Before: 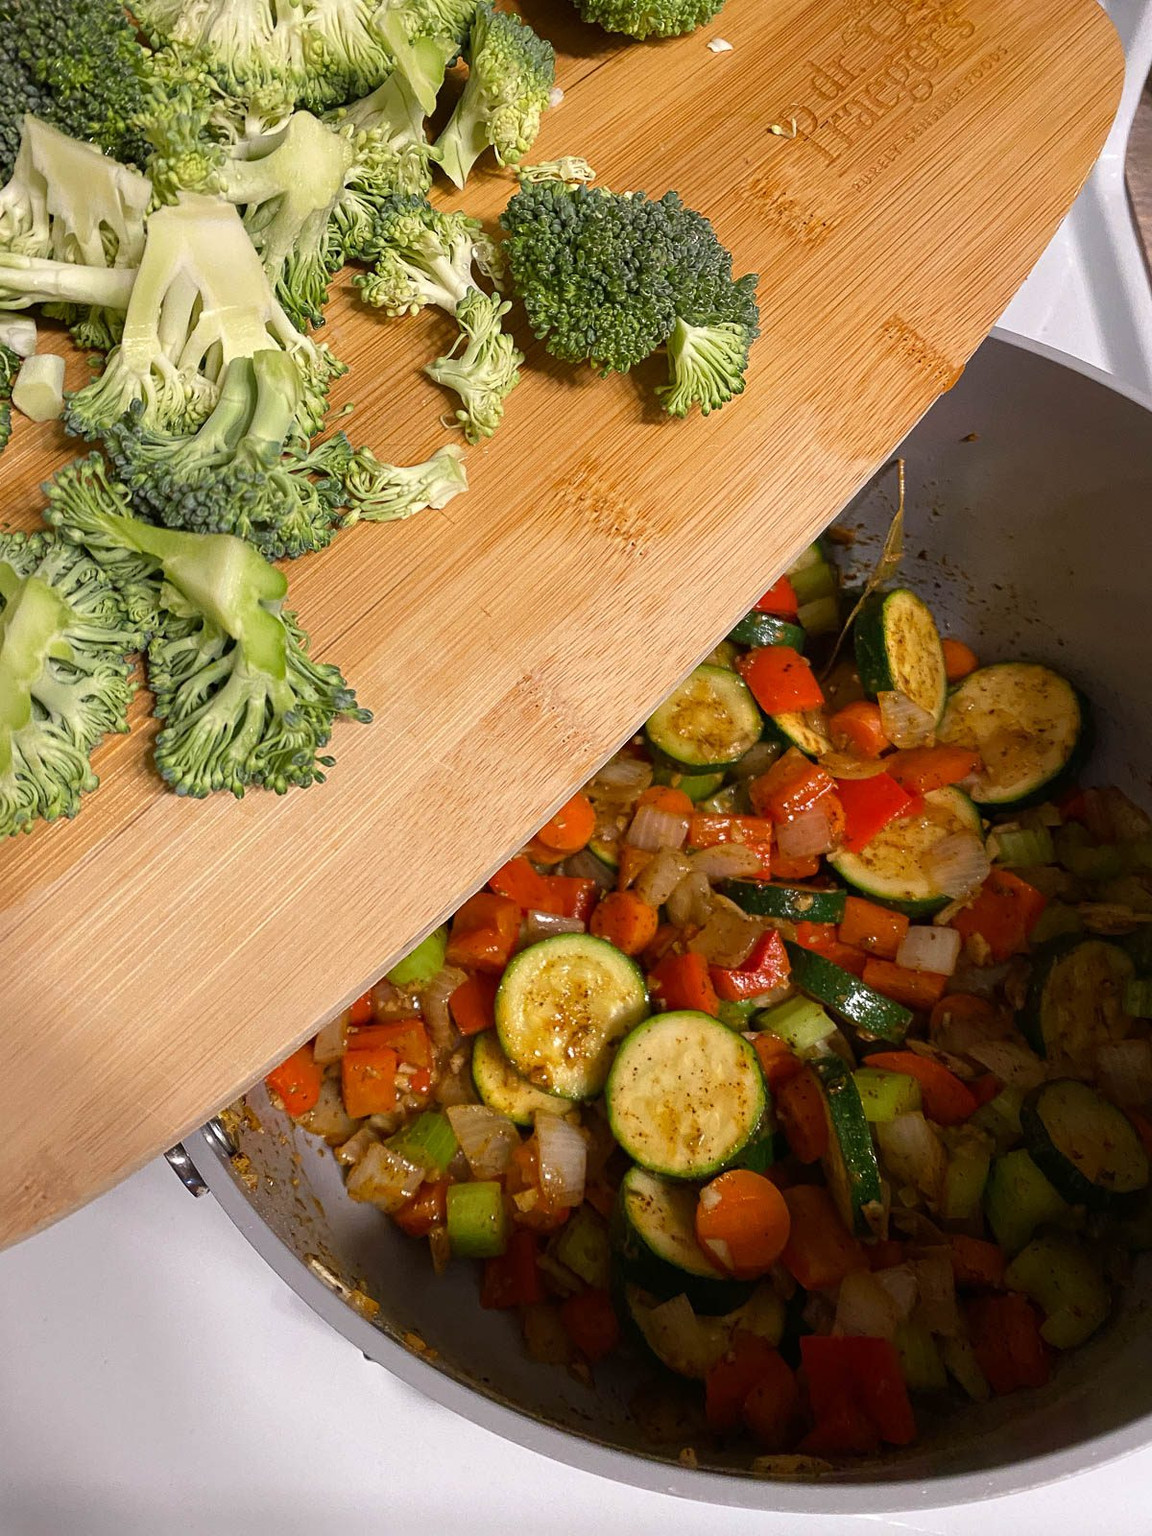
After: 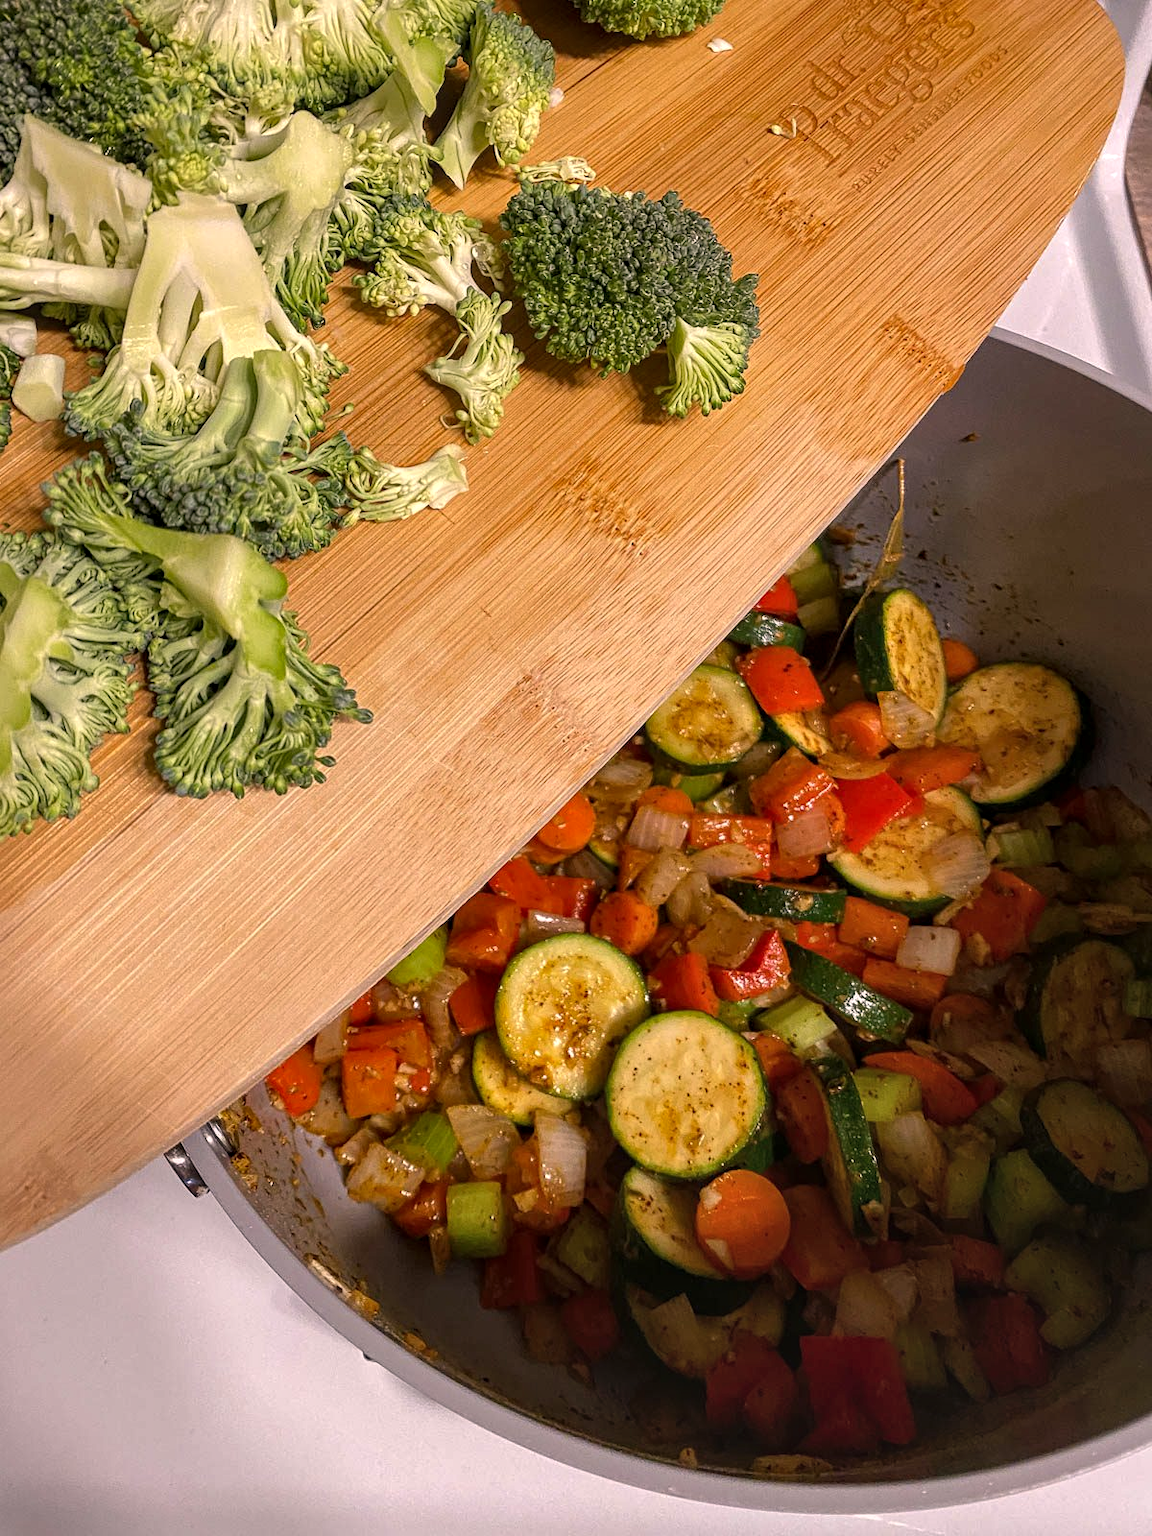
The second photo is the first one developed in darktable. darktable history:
color correction: highlights a* 7.56, highlights b* 3.97
shadows and highlights: shadows 8.38, white point adjustment 0.931, highlights -38.44
local contrast: on, module defaults
